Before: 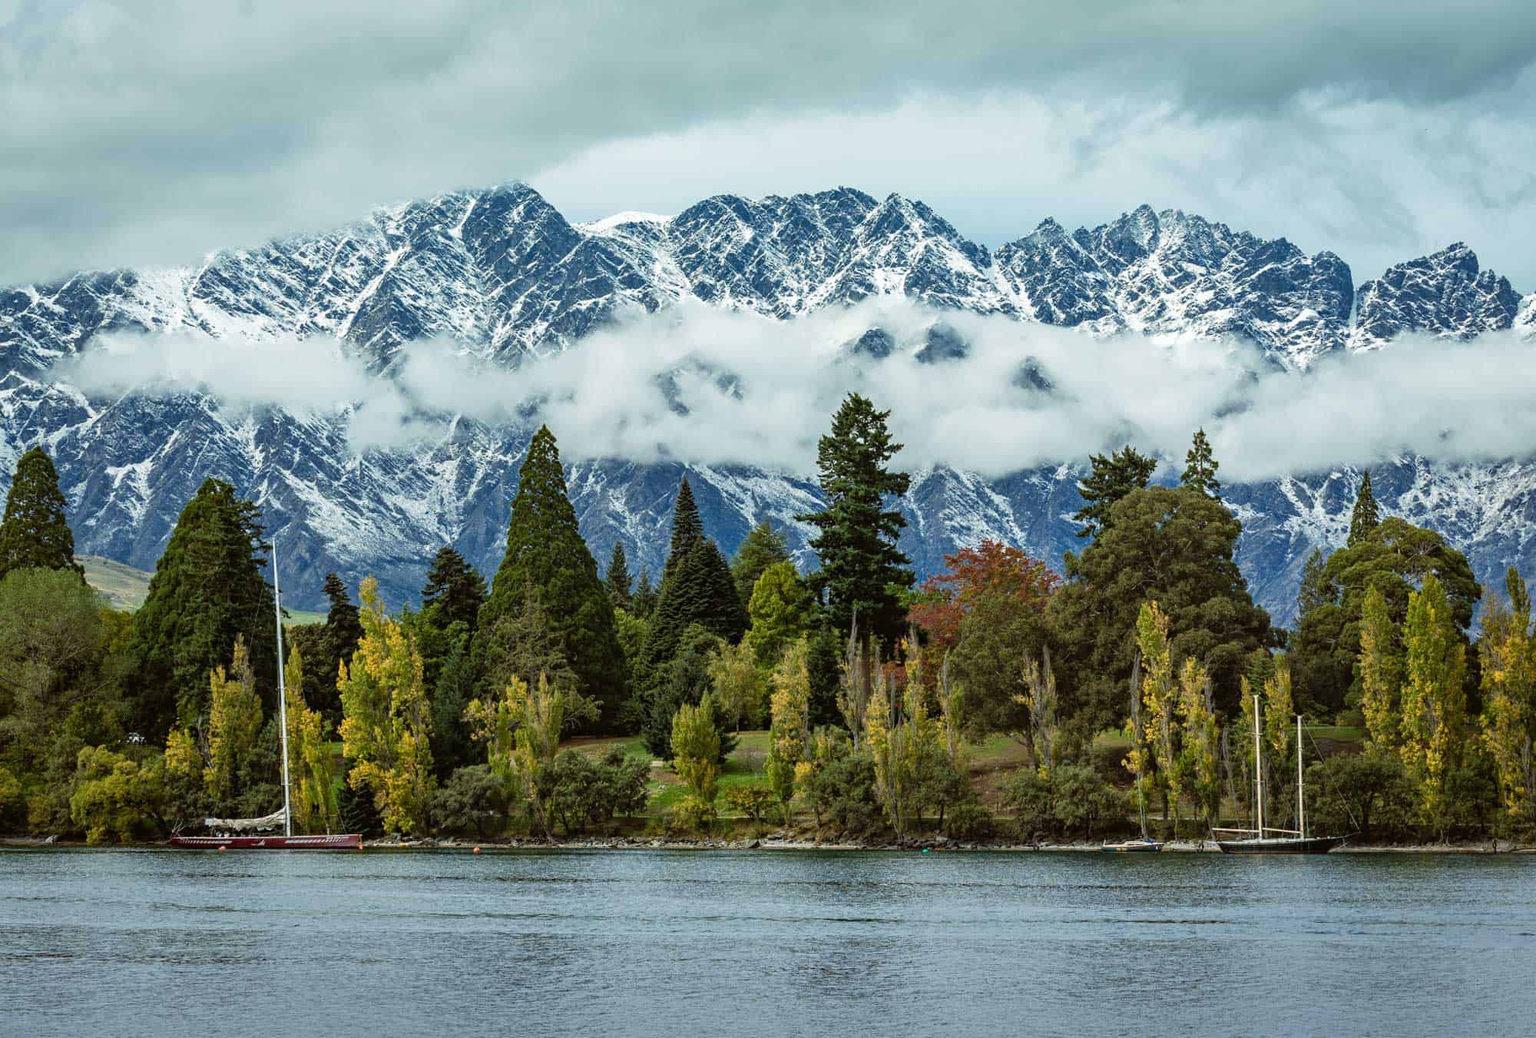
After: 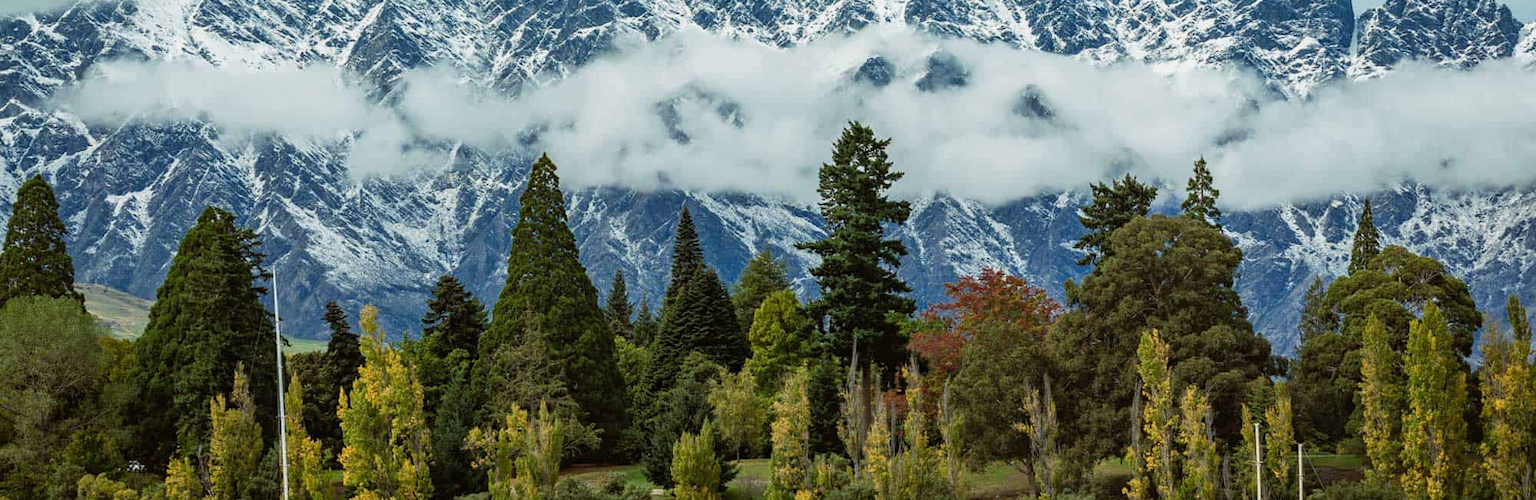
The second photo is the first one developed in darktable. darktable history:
exposure: exposure -0.155 EV, compensate exposure bias true, compensate highlight preservation false
crop and rotate: top 26.255%, bottom 25.532%
